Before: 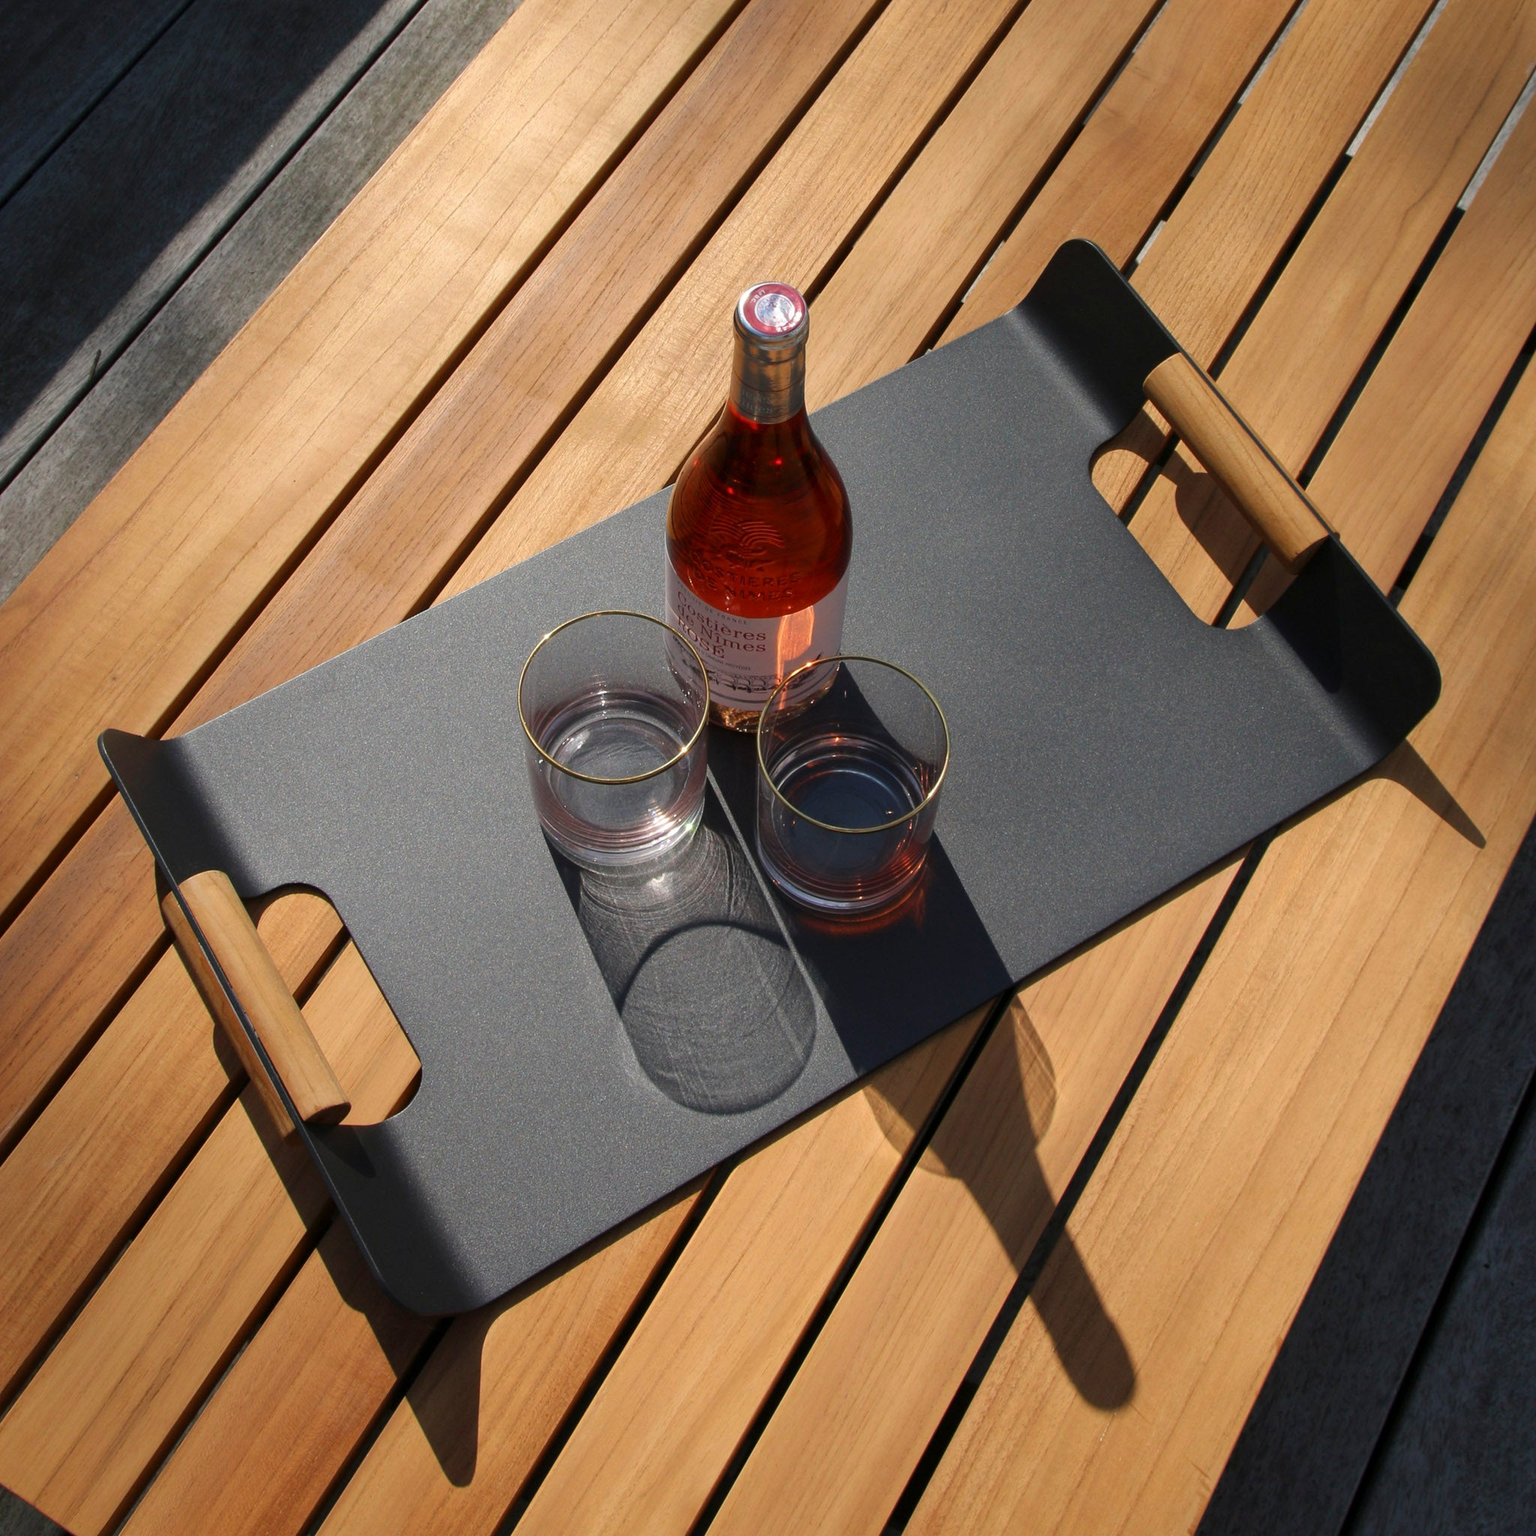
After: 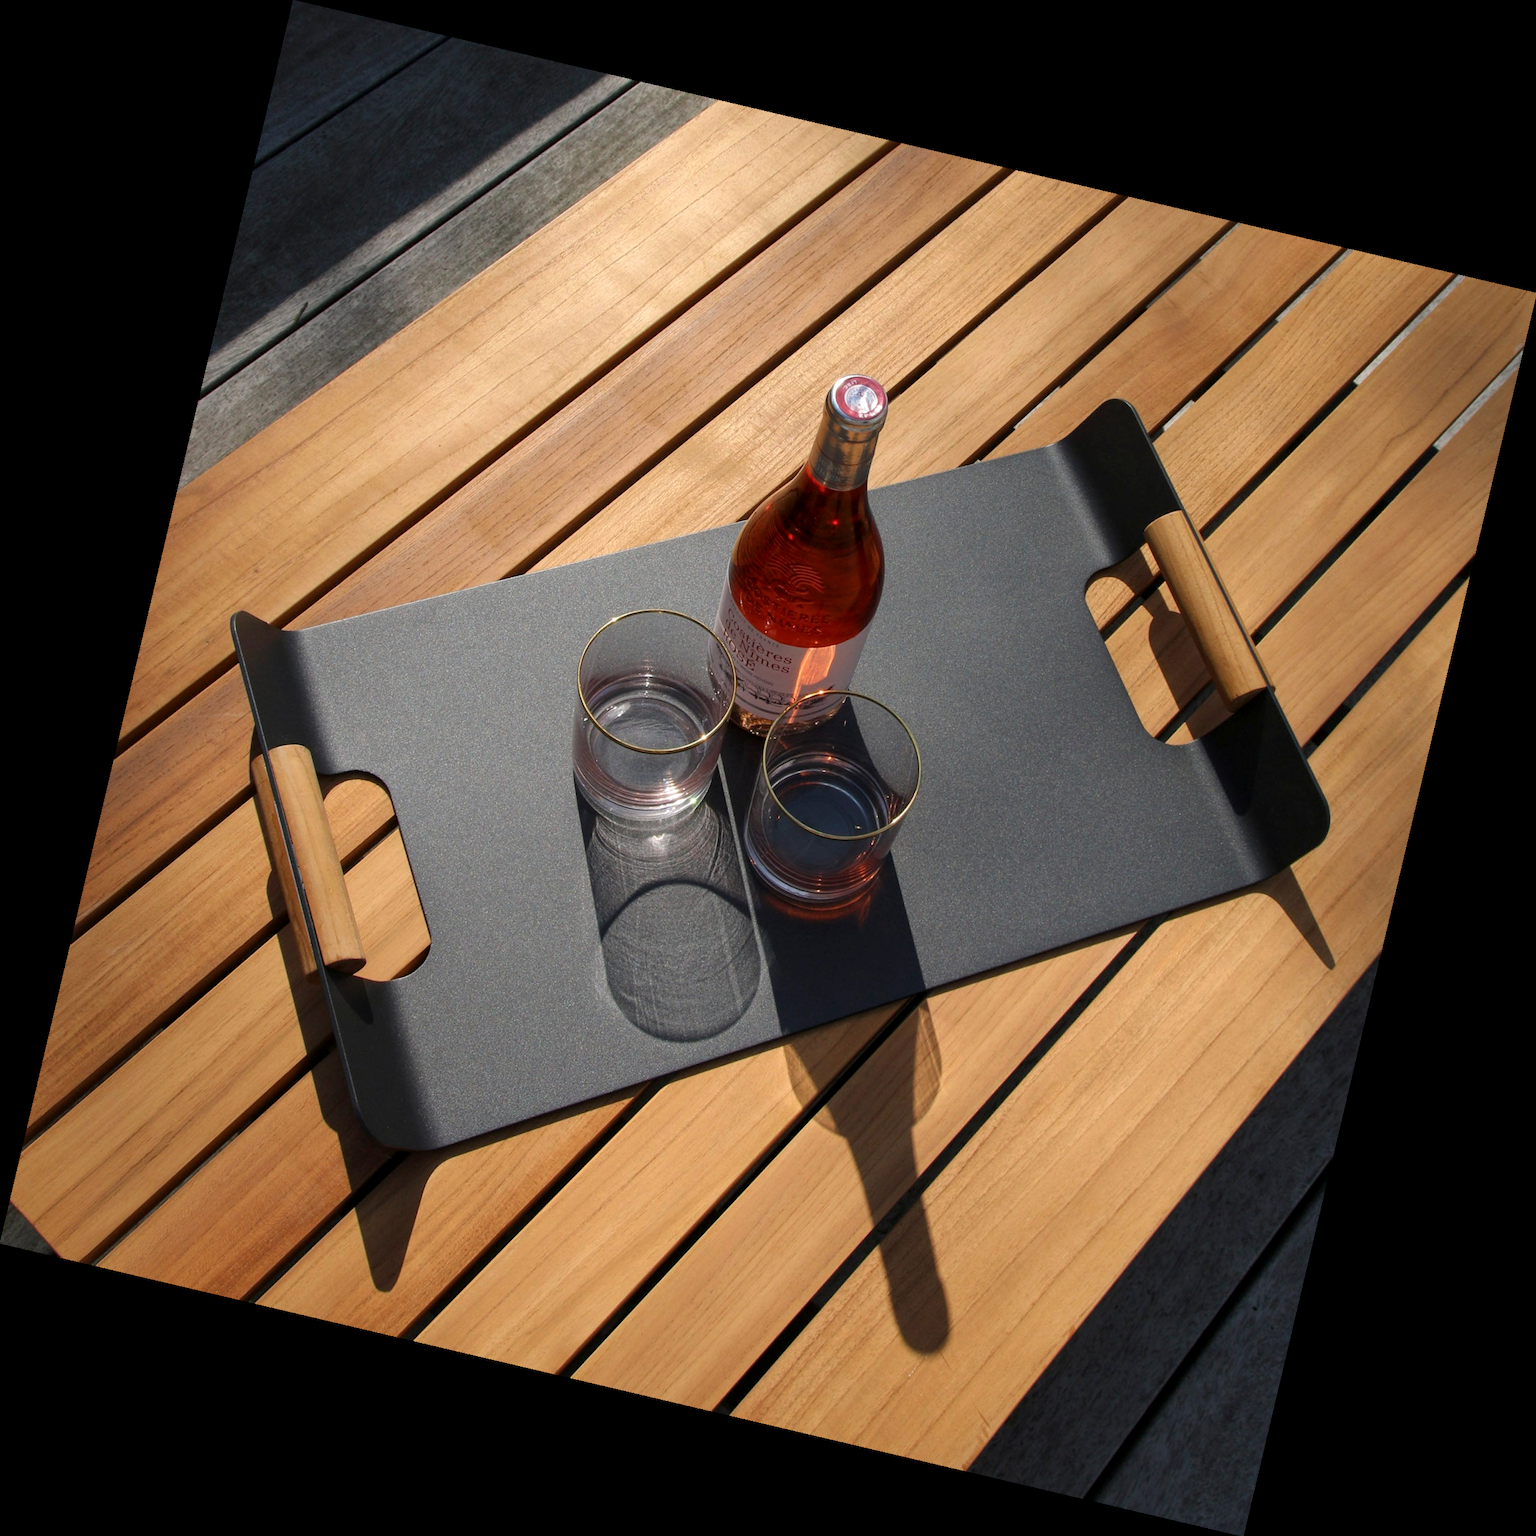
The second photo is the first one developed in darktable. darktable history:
rotate and perspective: rotation 13.27°, automatic cropping off
local contrast: highlights 100%, shadows 100%, detail 120%, midtone range 0.2
